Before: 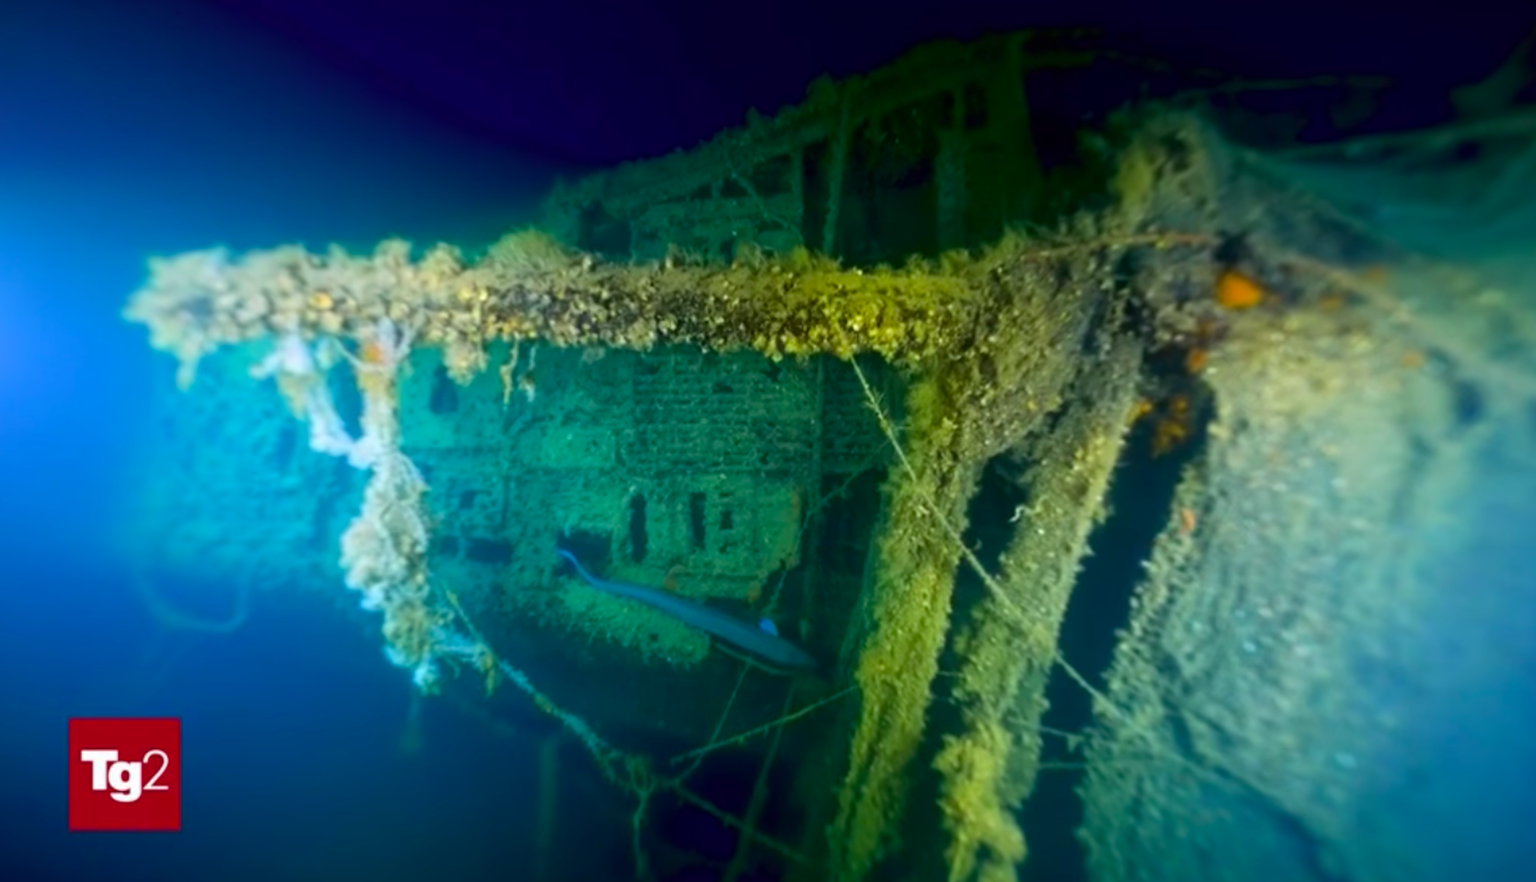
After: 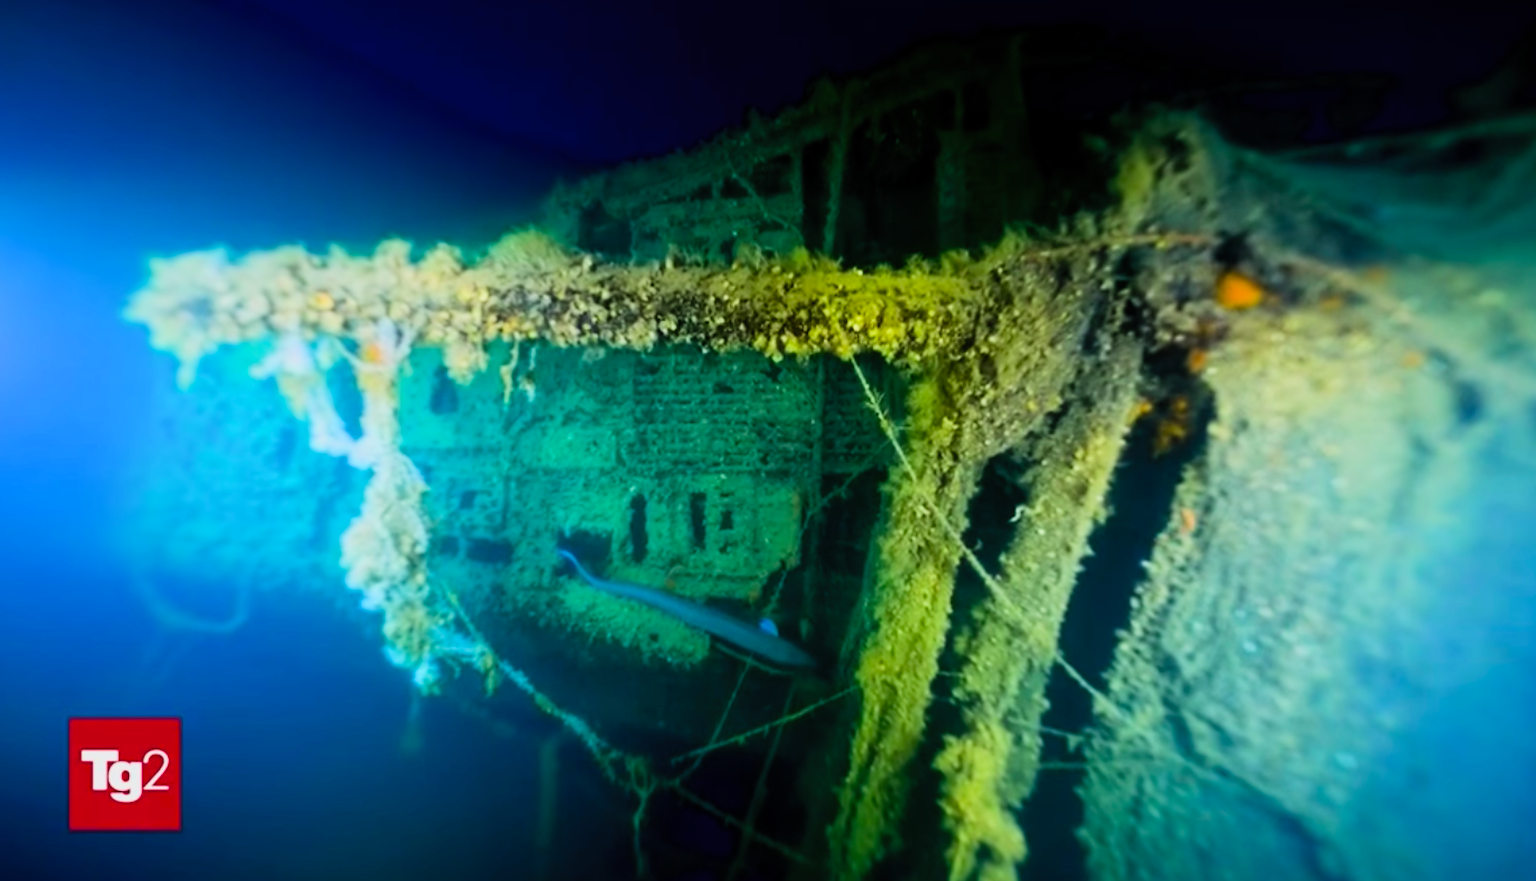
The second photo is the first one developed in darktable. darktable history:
filmic rgb: middle gray luminance 28.75%, black relative exposure -10.22 EV, white relative exposure 5.49 EV, target black luminance 0%, hardness 3.92, latitude 1.2%, contrast 1.124, highlights saturation mix 4.58%, shadows ↔ highlights balance 15.49%
sharpen: on, module defaults
contrast brightness saturation: contrast 0.198, brightness 0.166, saturation 0.221
